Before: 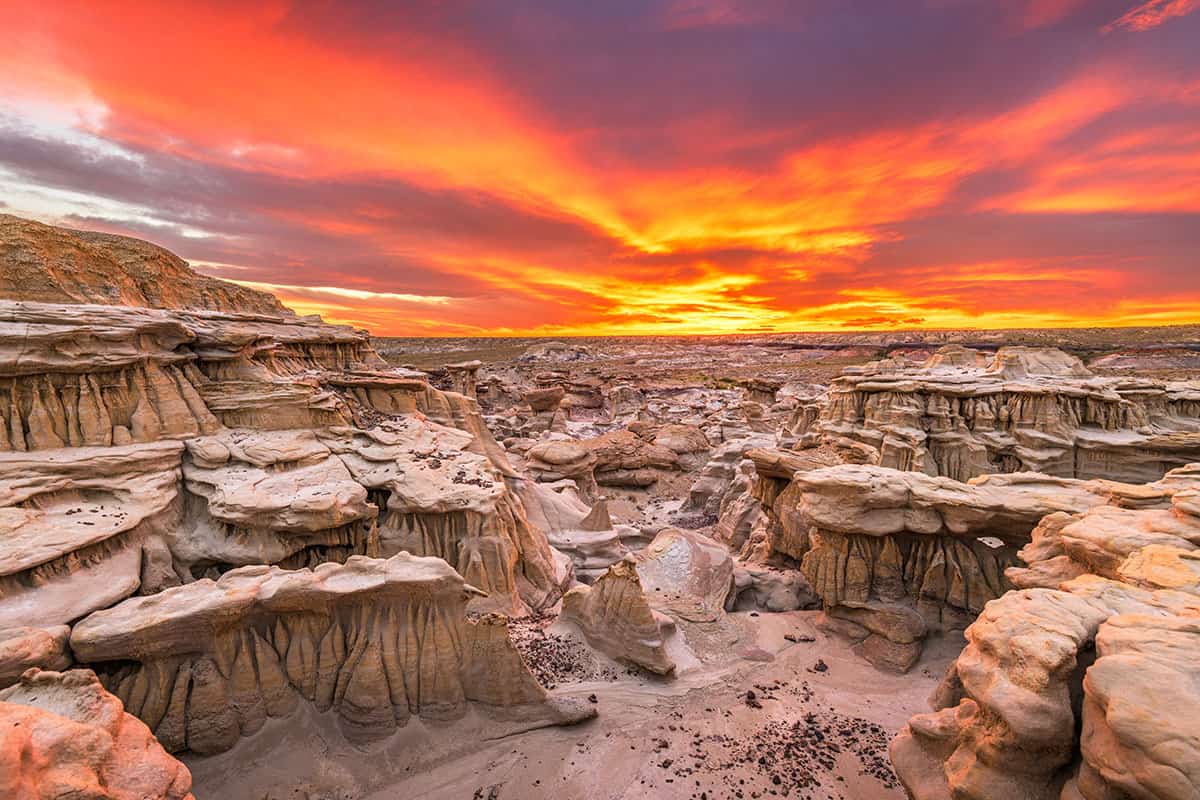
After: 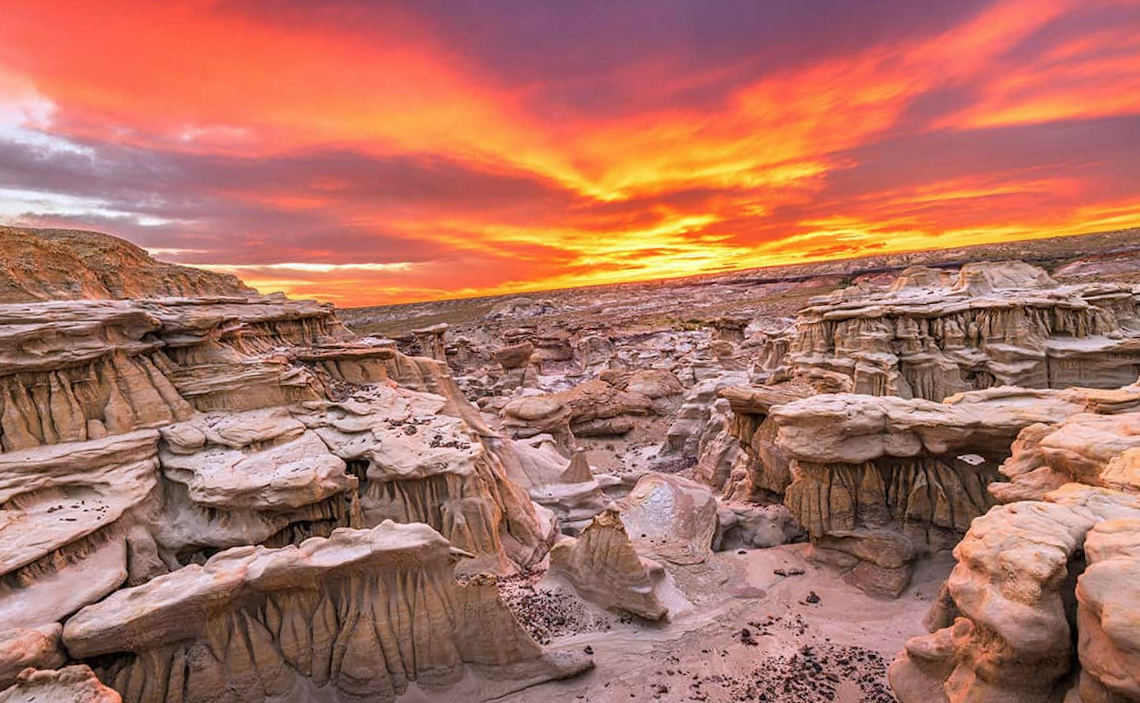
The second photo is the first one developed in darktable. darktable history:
rotate and perspective: rotation -5°, crop left 0.05, crop right 0.952, crop top 0.11, crop bottom 0.89
color calibration: illuminant as shot in camera, x 0.358, y 0.373, temperature 4628.91 K
